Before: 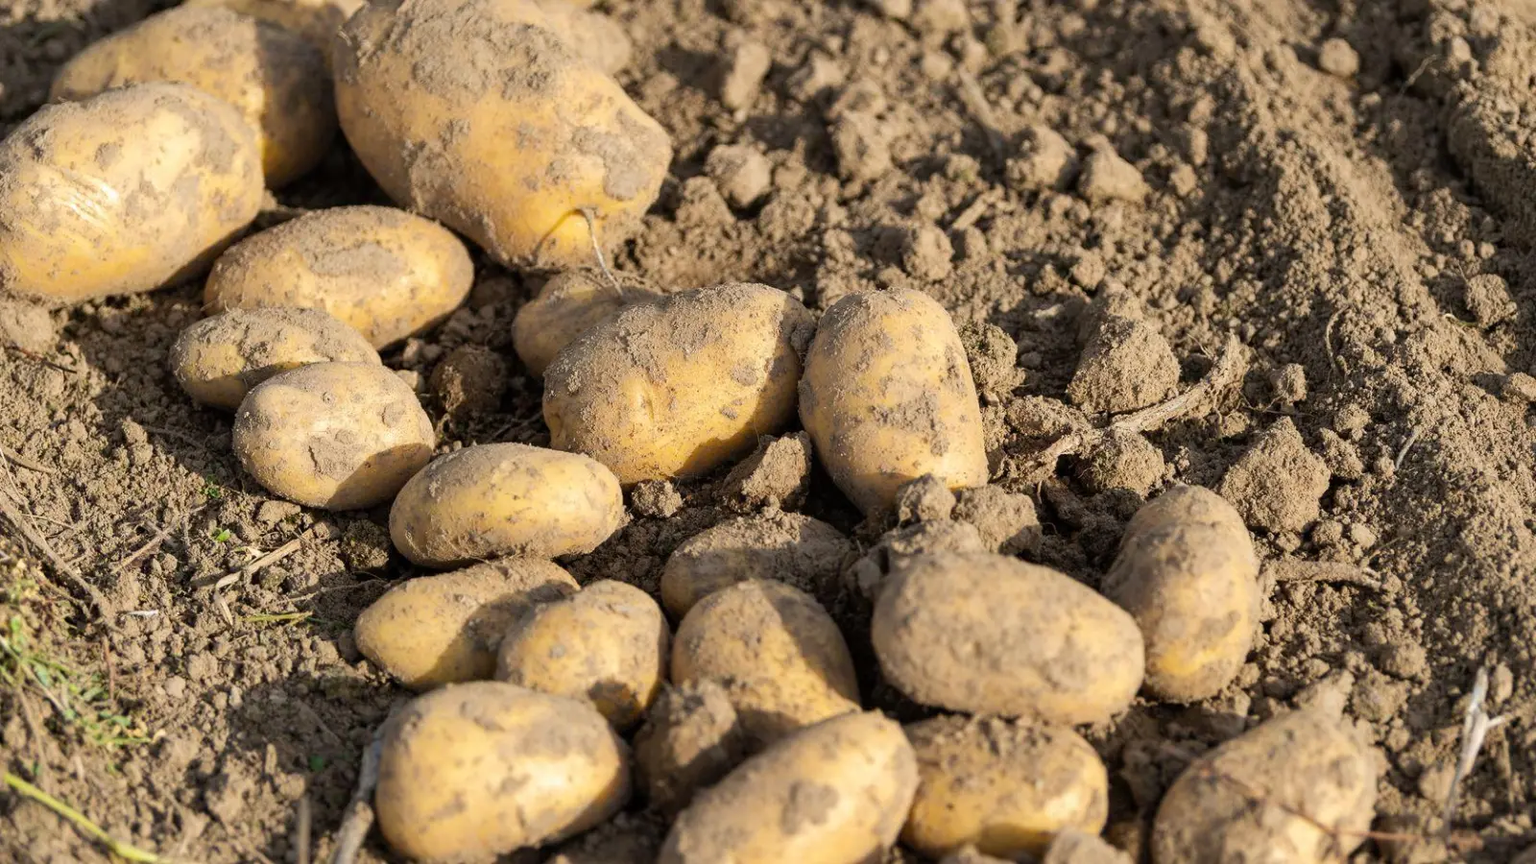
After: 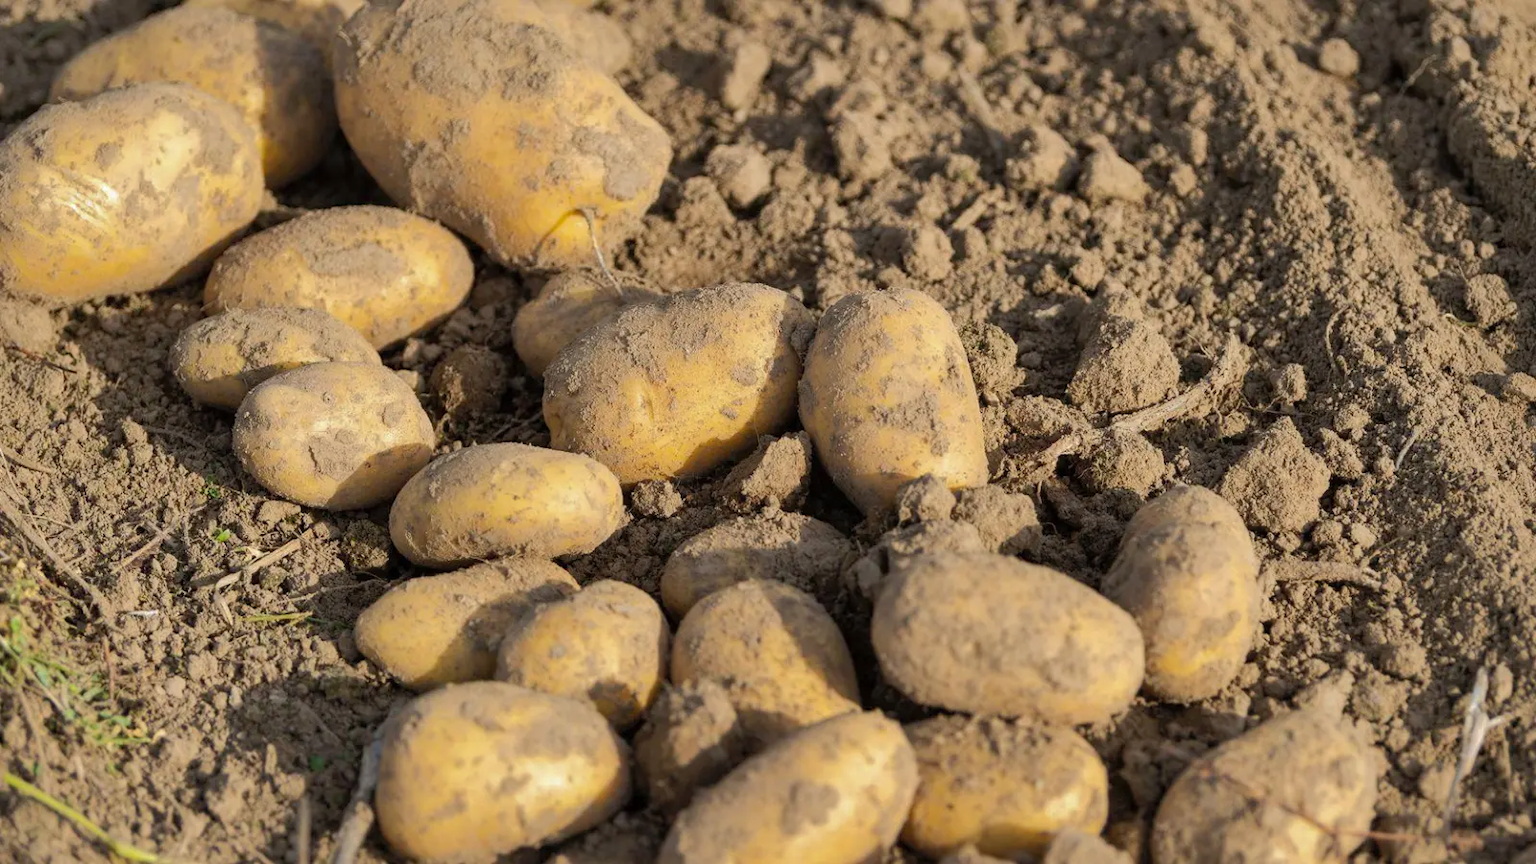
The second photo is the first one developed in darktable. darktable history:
shadows and highlights: shadows 40.15, highlights -59.87
